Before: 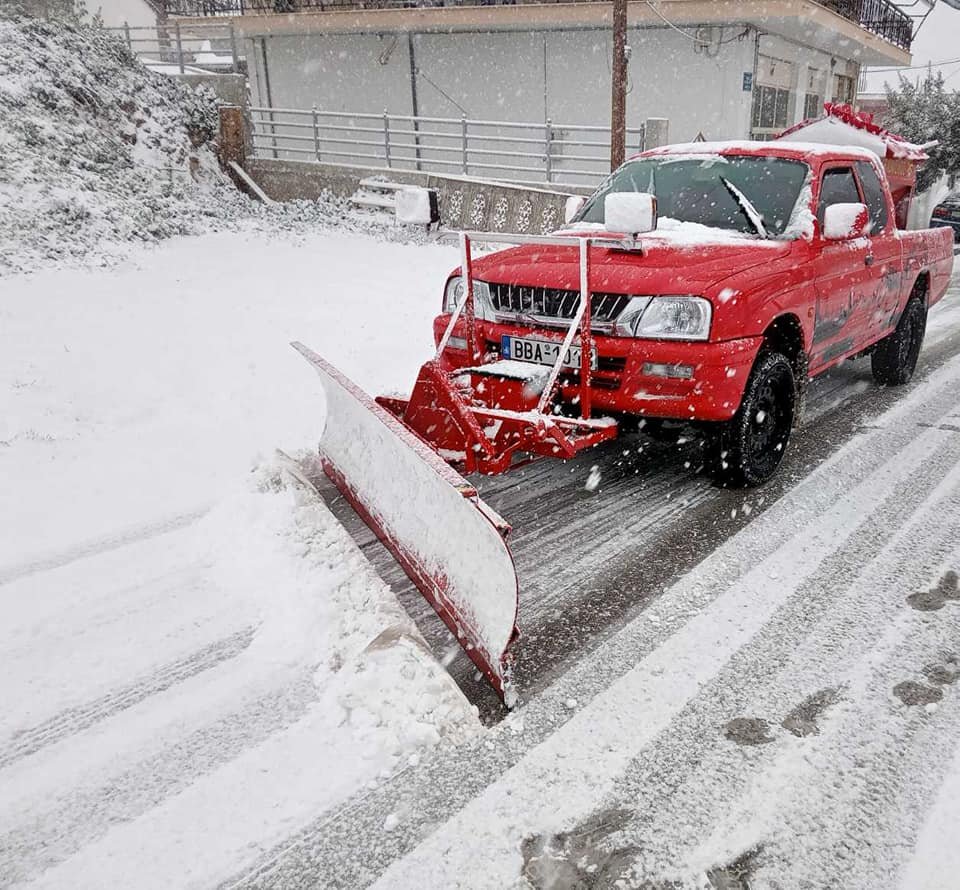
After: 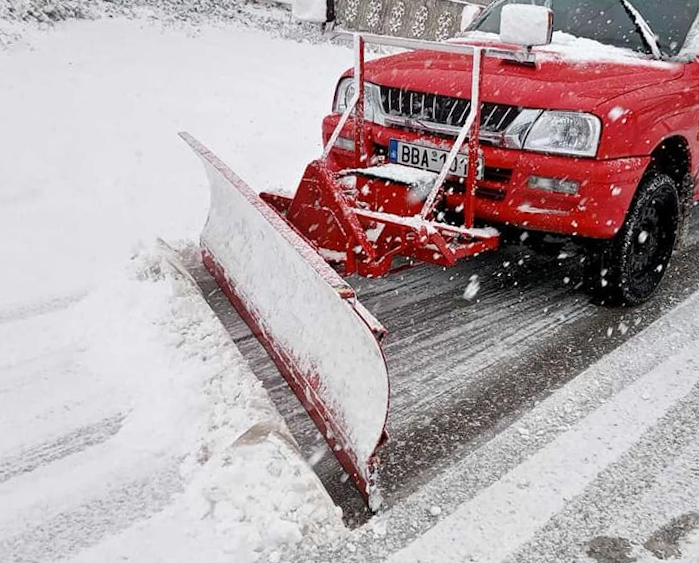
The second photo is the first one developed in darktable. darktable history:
crop and rotate: angle -3.71°, left 9.919%, top 20.441%, right 12.285%, bottom 11.979%
